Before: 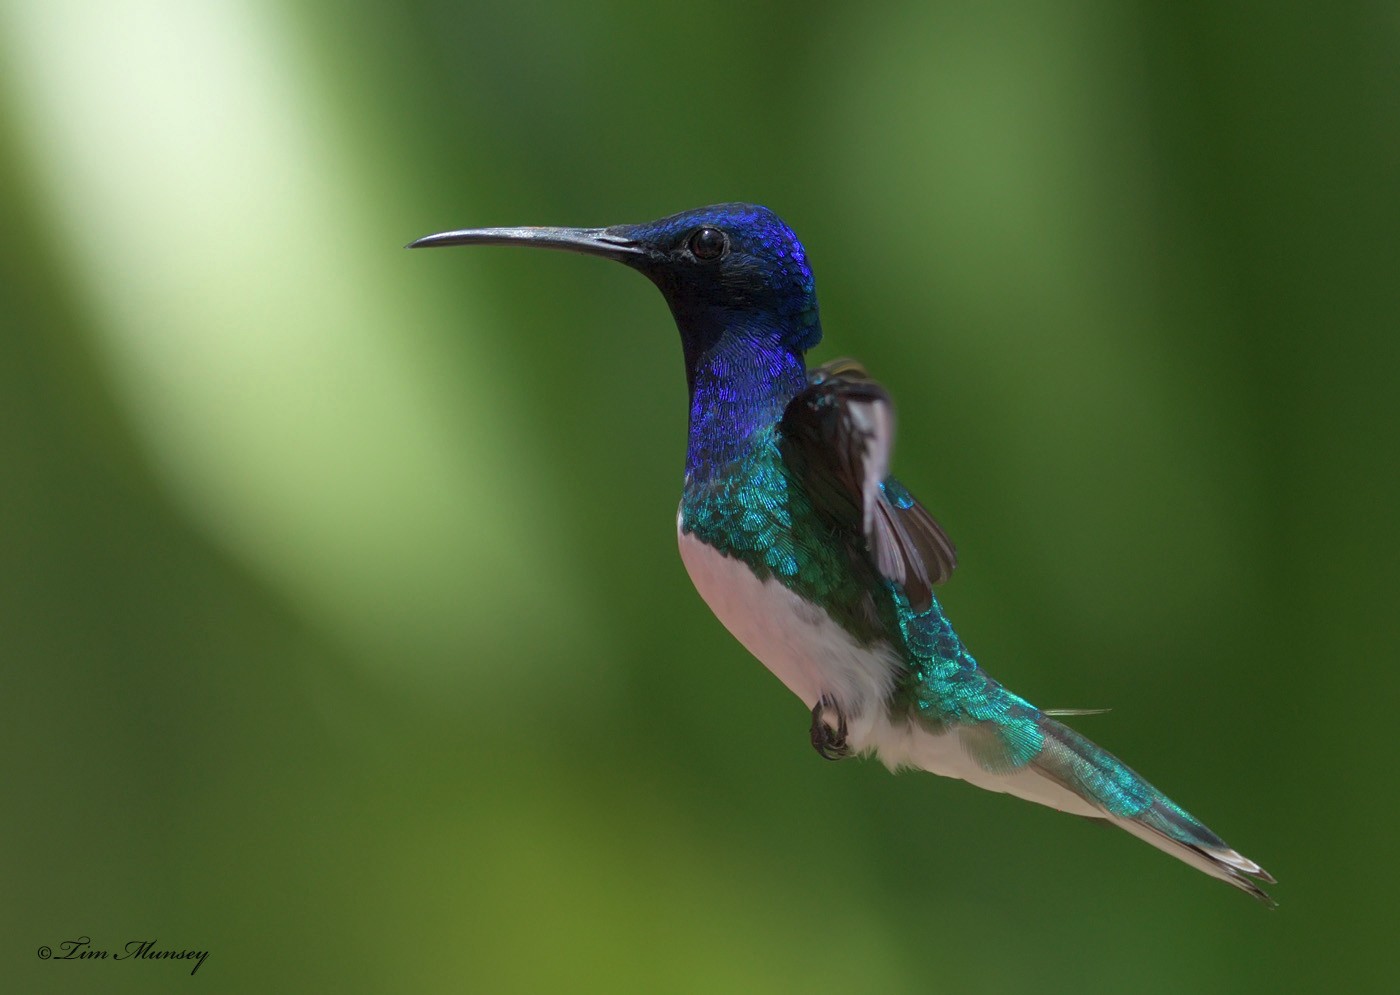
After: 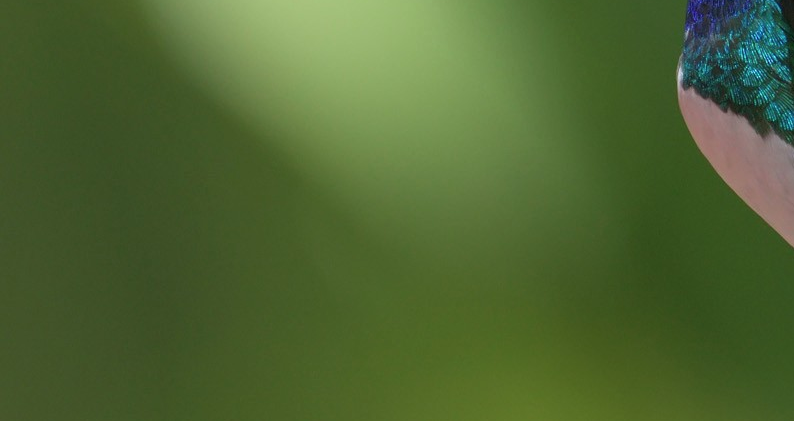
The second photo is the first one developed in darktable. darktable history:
crop: top 44.753%, right 43.254%, bottom 12.918%
